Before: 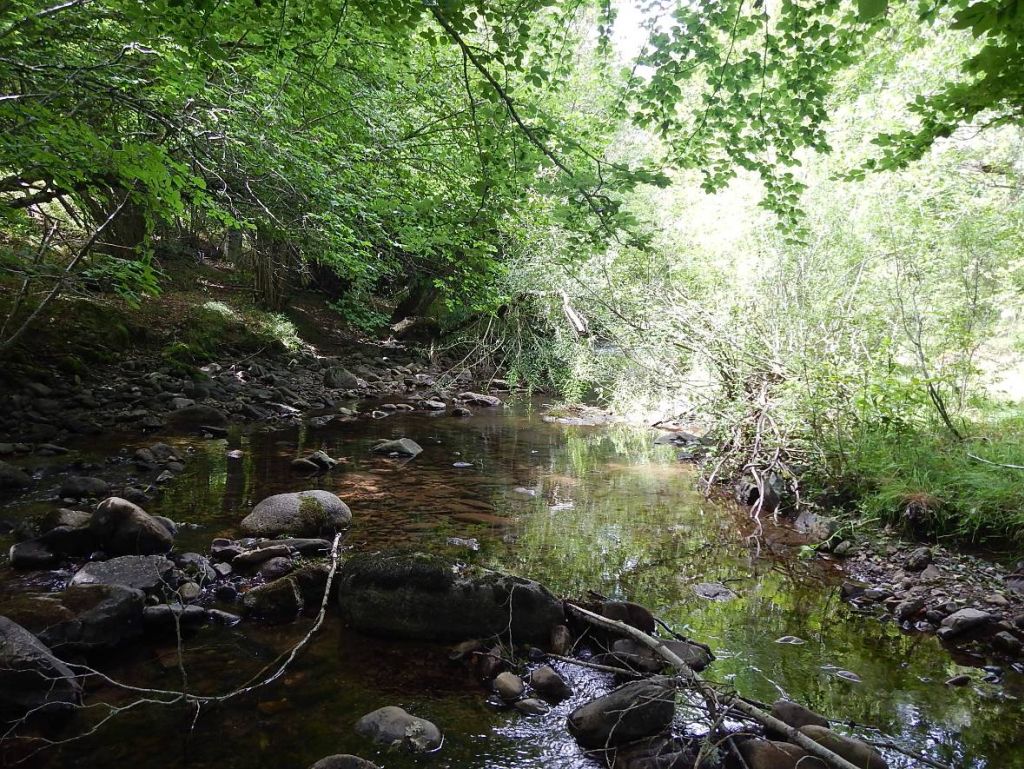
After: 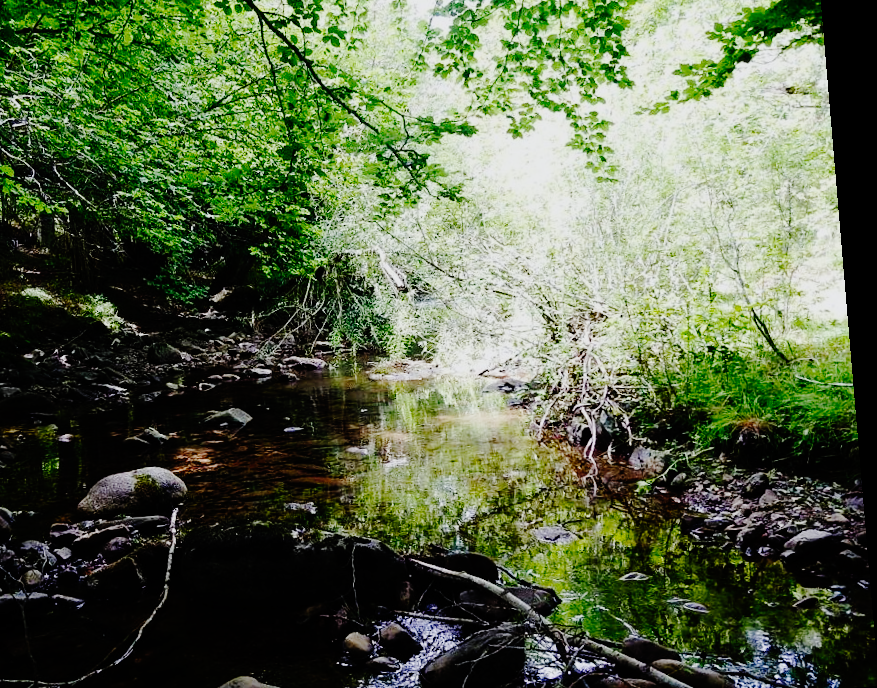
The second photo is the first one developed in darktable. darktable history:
crop: left 19.159%, top 9.58%, bottom 9.58%
rotate and perspective: rotation -4.86°, automatic cropping off
white balance: red 0.988, blue 1.017
exposure: black level correction 0, exposure -0.721 EV, compensate highlight preservation false
base curve: curves: ch0 [(0, 0) (0.036, 0.01) (0.123, 0.254) (0.258, 0.504) (0.507, 0.748) (1, 1)], preserve colors none
